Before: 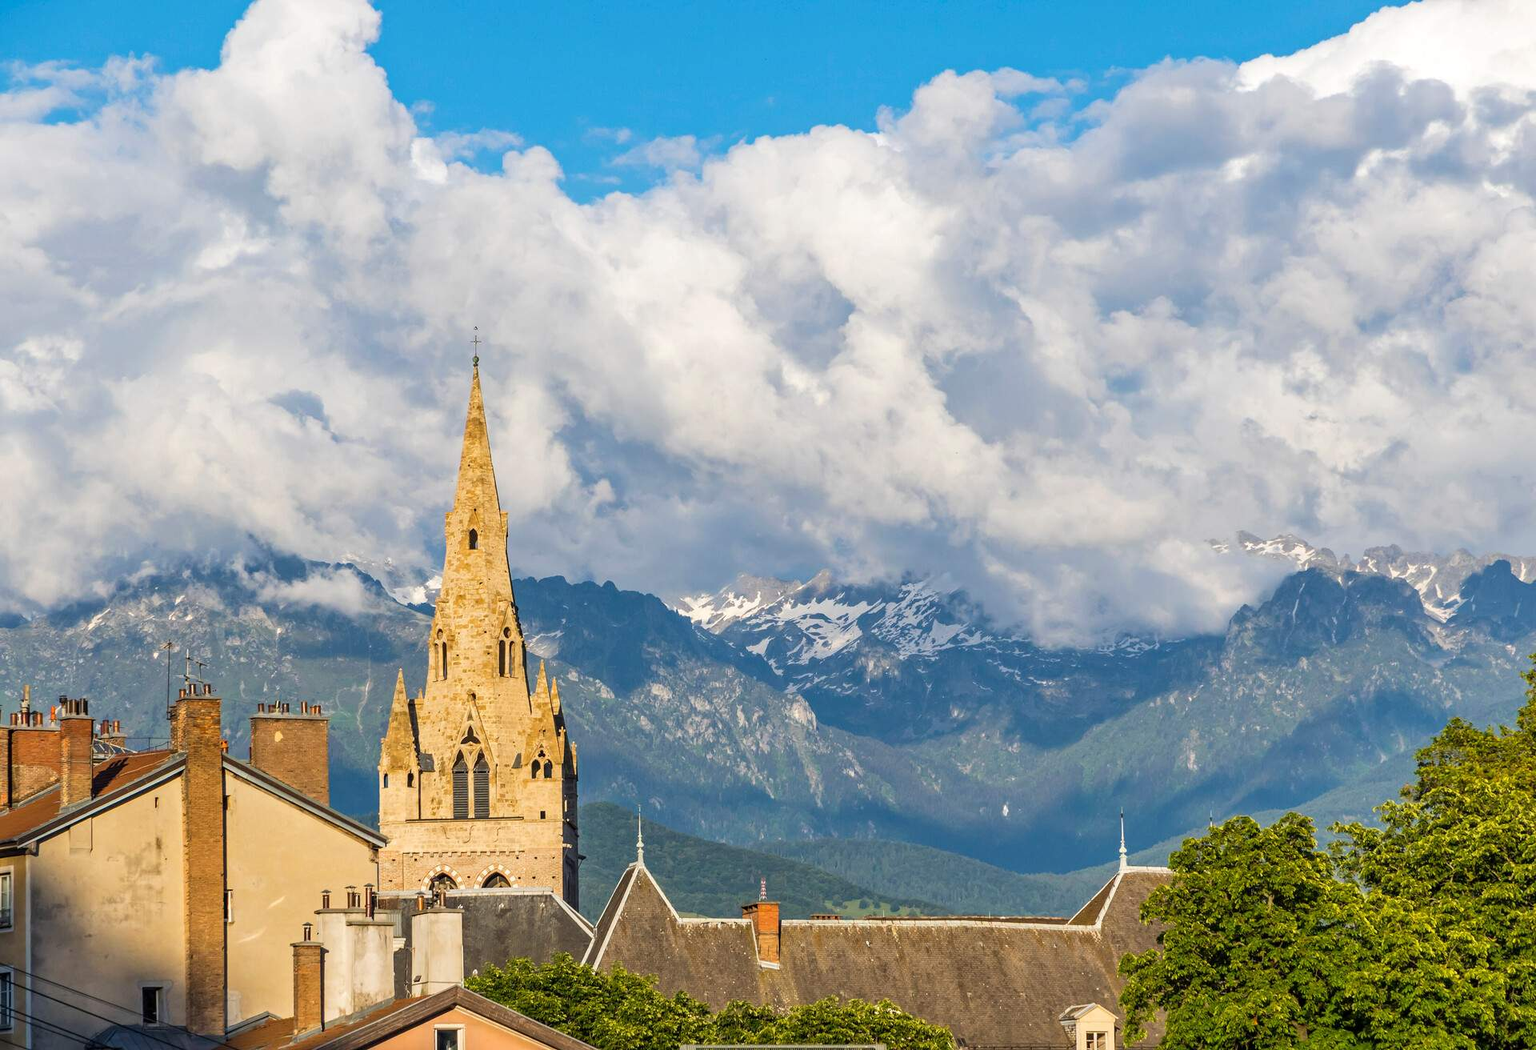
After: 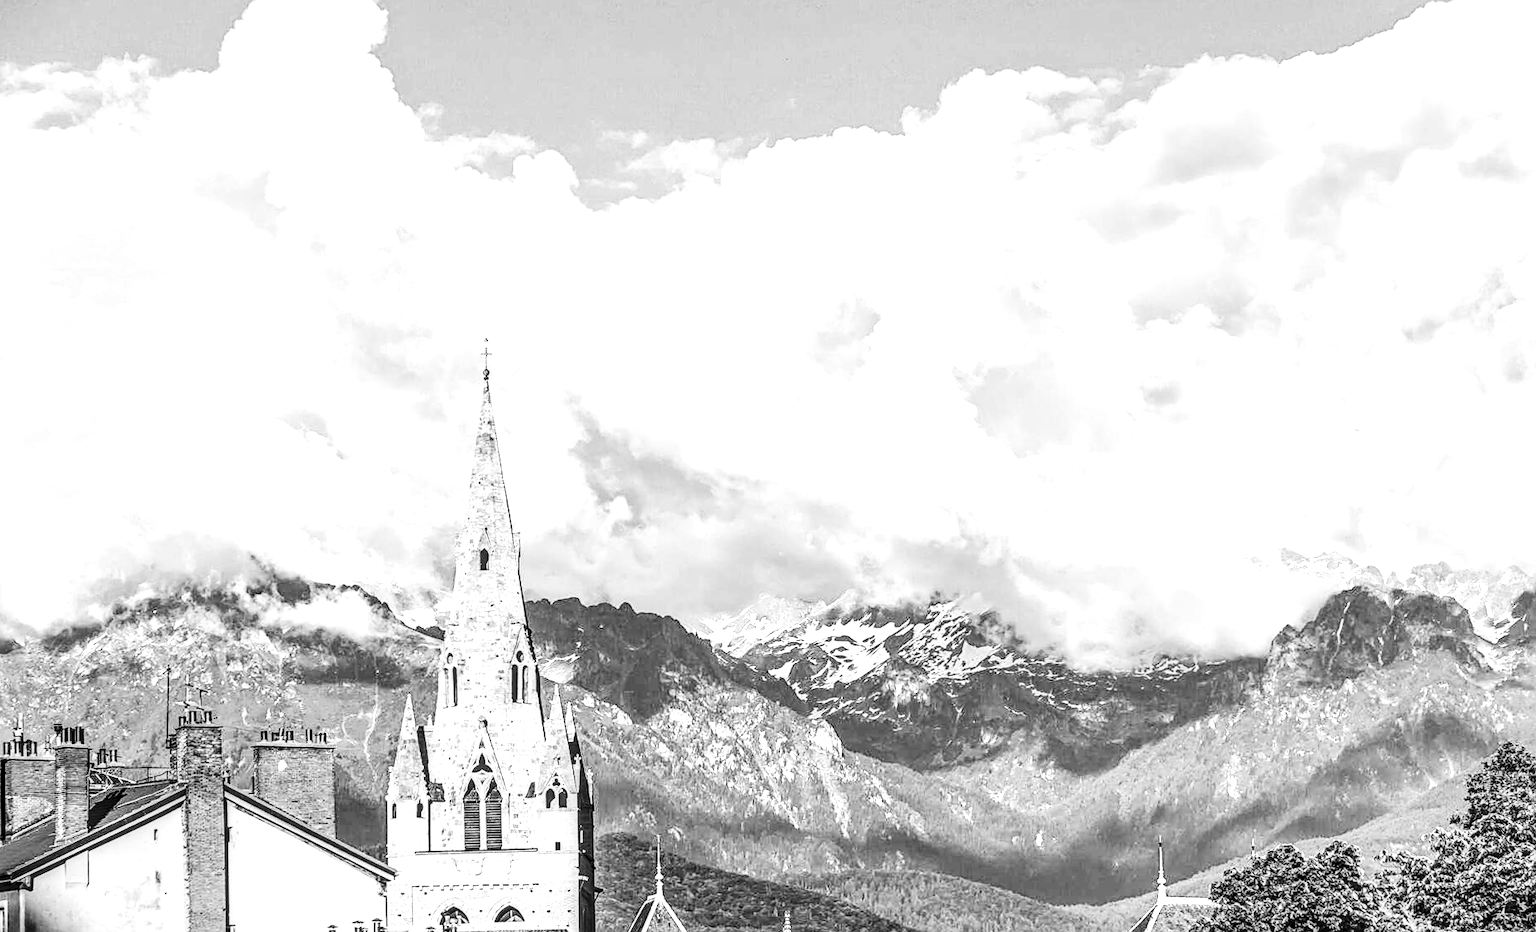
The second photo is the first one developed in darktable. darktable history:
crop and rotate: angle 0.2°, left 0.275%, right 3.127%, bottom 14.18%
monochrome: on, module defaults
base curve: curves: ch0 [(0, 0.015) (0.085, 0.116) (0.134, 0.298) (0.19, 0.545) (0.296, 0.764) (0.599, 0.982) (1, 1)], preserve colors none
sharpen: on, module defaults
local contrast: highlights 12%, shadows 38%, detail 183%, midtone range 0.471
